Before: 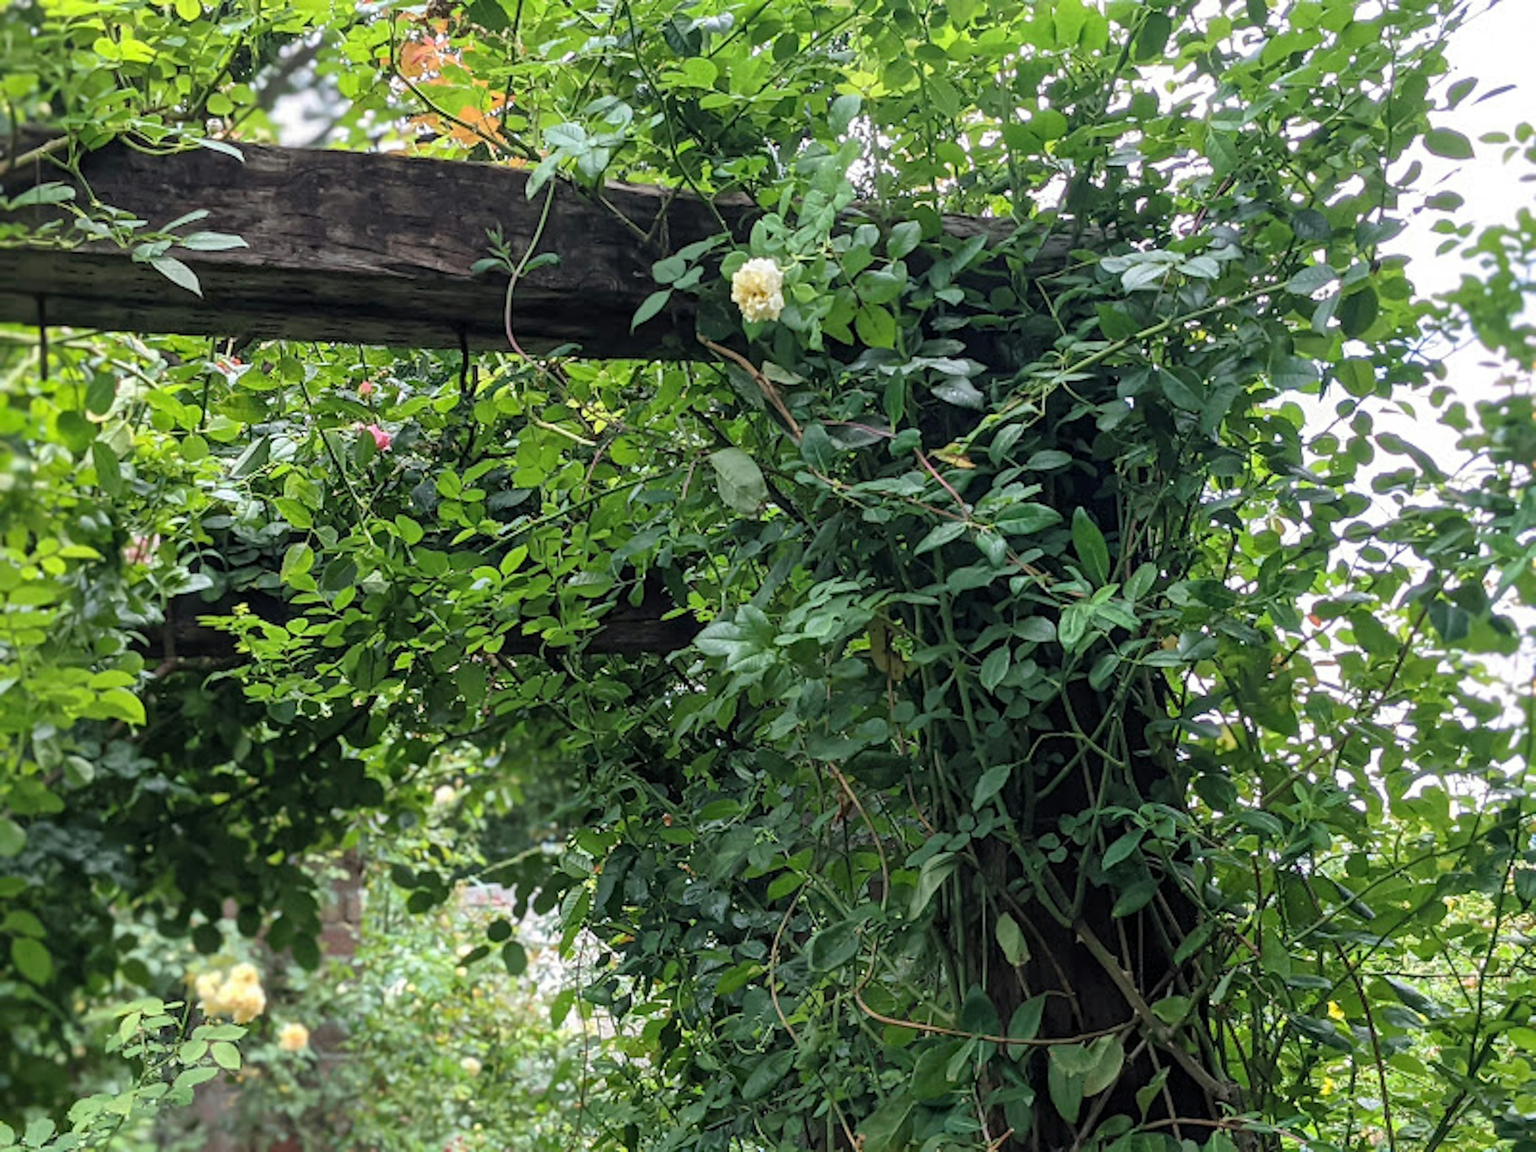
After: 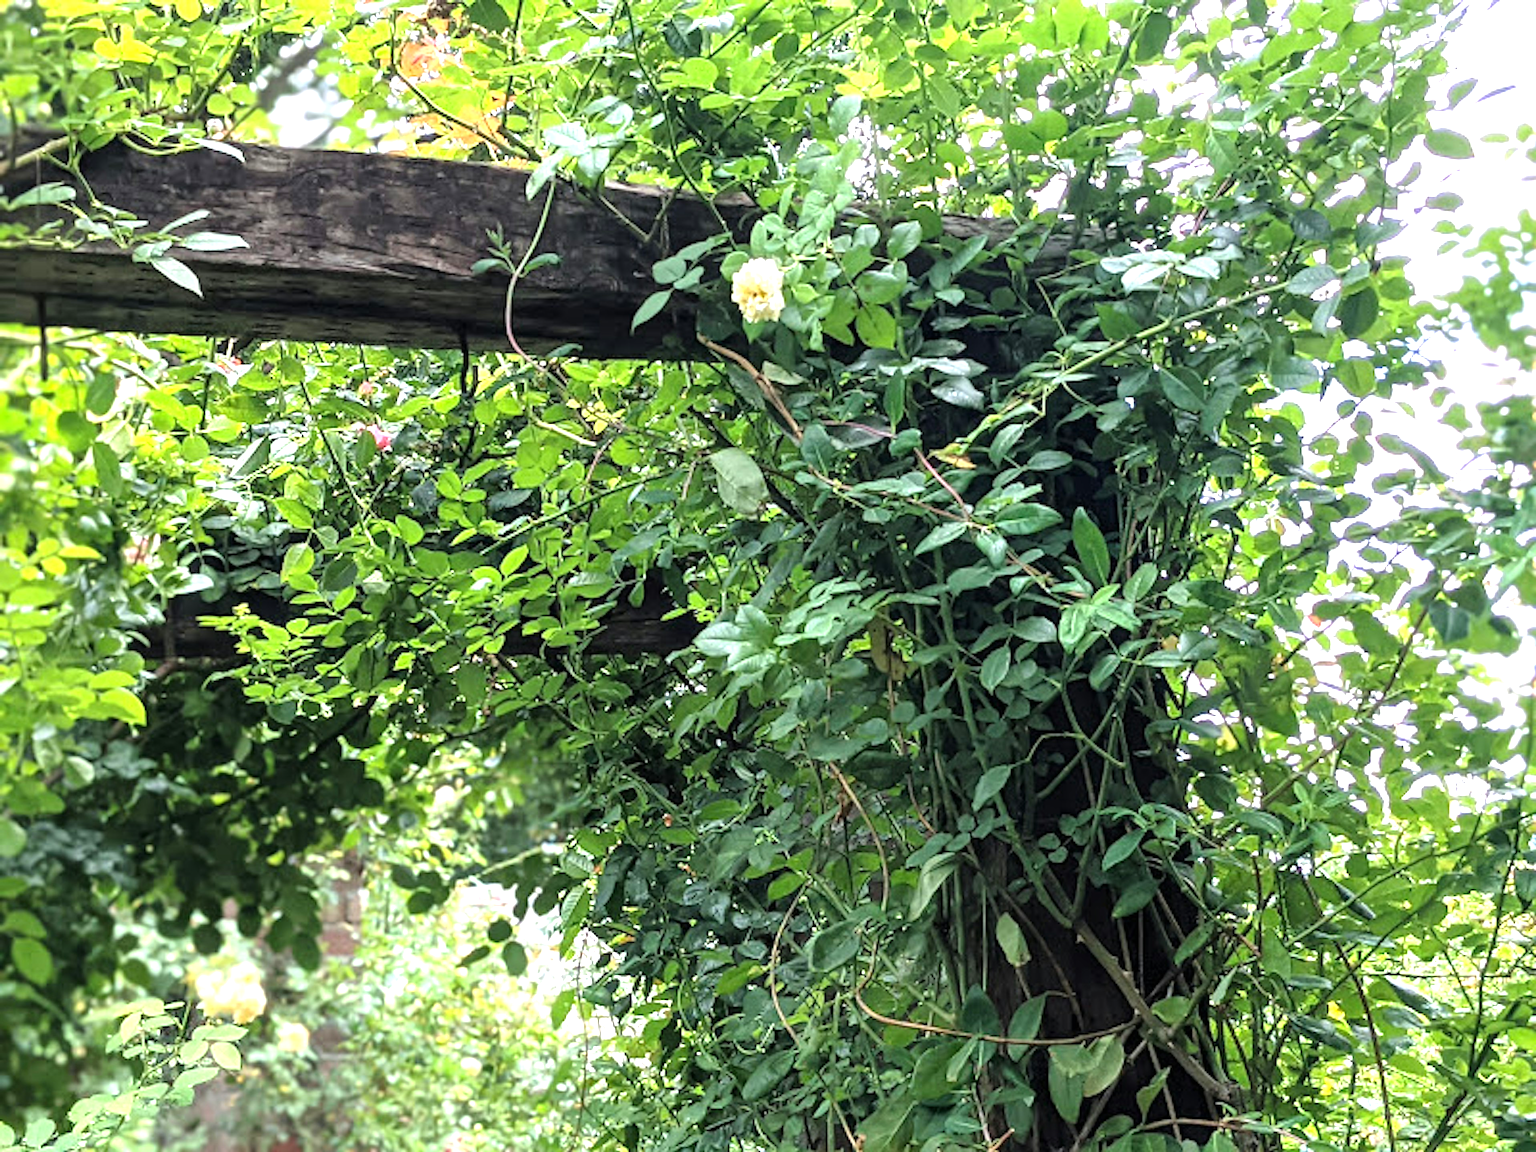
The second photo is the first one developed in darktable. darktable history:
exposure: black level correction 0, exposure 0.691 EV, compensate exposure bias true, compensate highlight preservation false
tone equalizer: -8 EV -0.451 EV, -7 EV -0.391 EV, -6 EV -0.329 EV, -5 EV -0.231 EV, -3 EV 0.247 EV, -2 EV 0.35 EV, -1 EV 0.373 EV, +0 EV 0.43 EV, luminance estimator HSV value / RGB max
sharpen: amount 0.203
